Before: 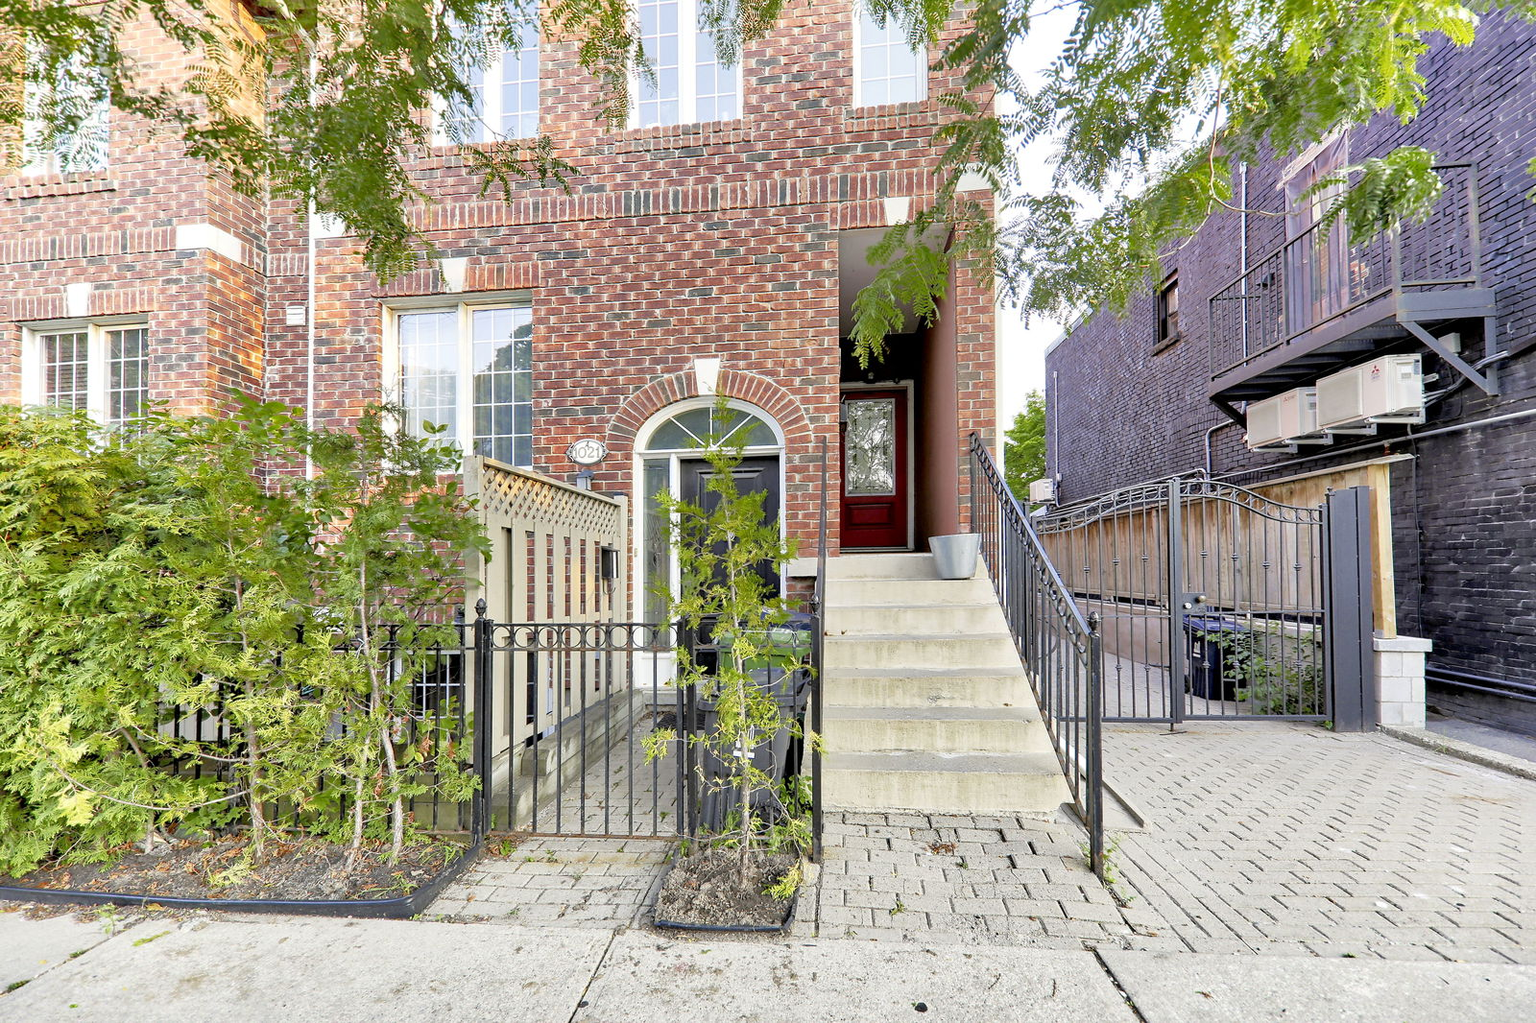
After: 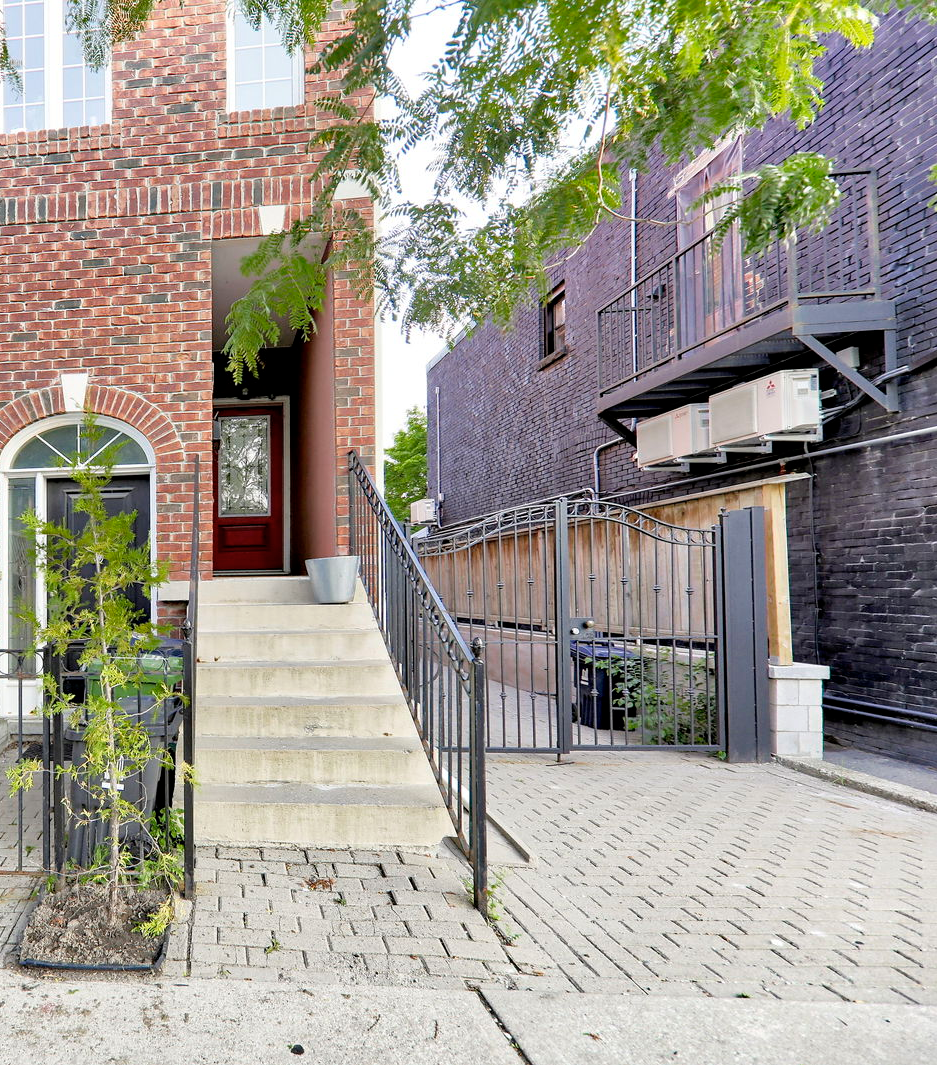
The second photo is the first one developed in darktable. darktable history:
crop: left 41.402%
contrast brightness saturation: saturation -0.05
